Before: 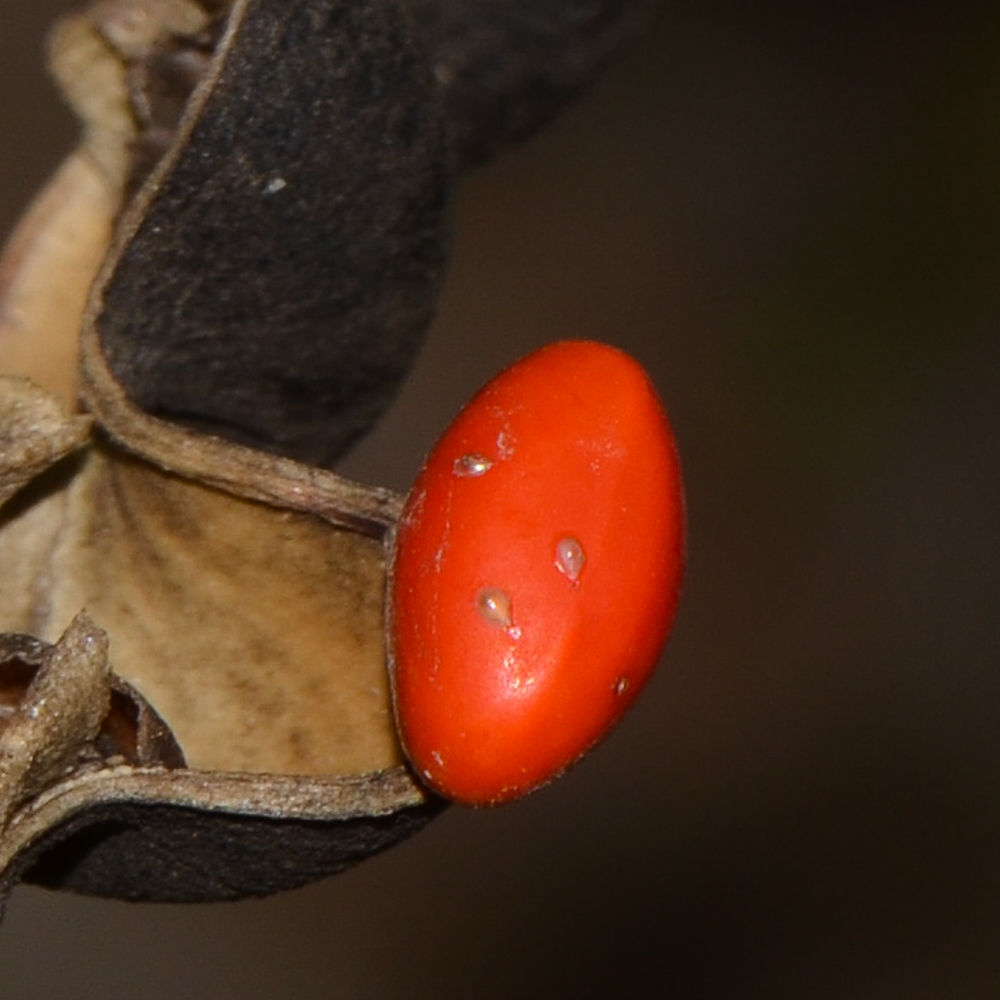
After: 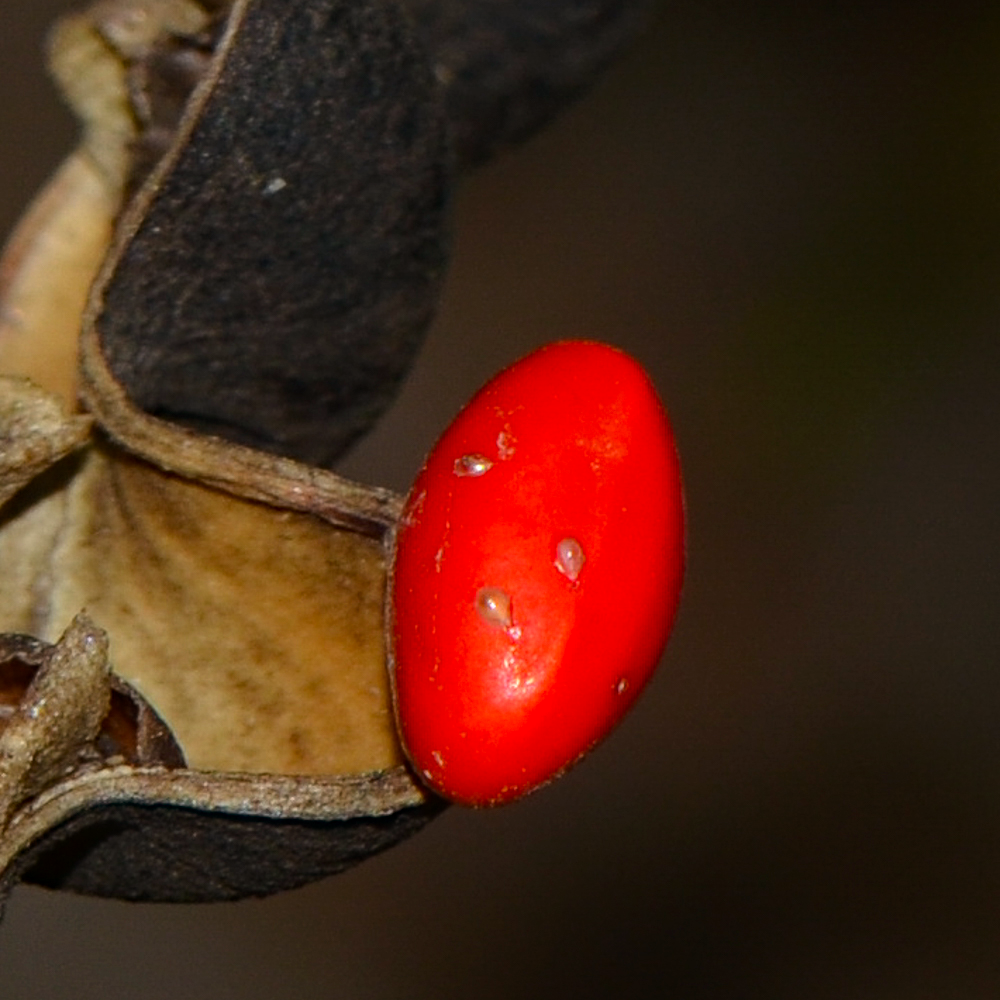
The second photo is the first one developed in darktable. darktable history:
haze removal: compatibility mode true, adaptive false
local contrast: detail 110%
color contrast: green-magenta contrast 1.2, blue-yellow contrast 1.2
